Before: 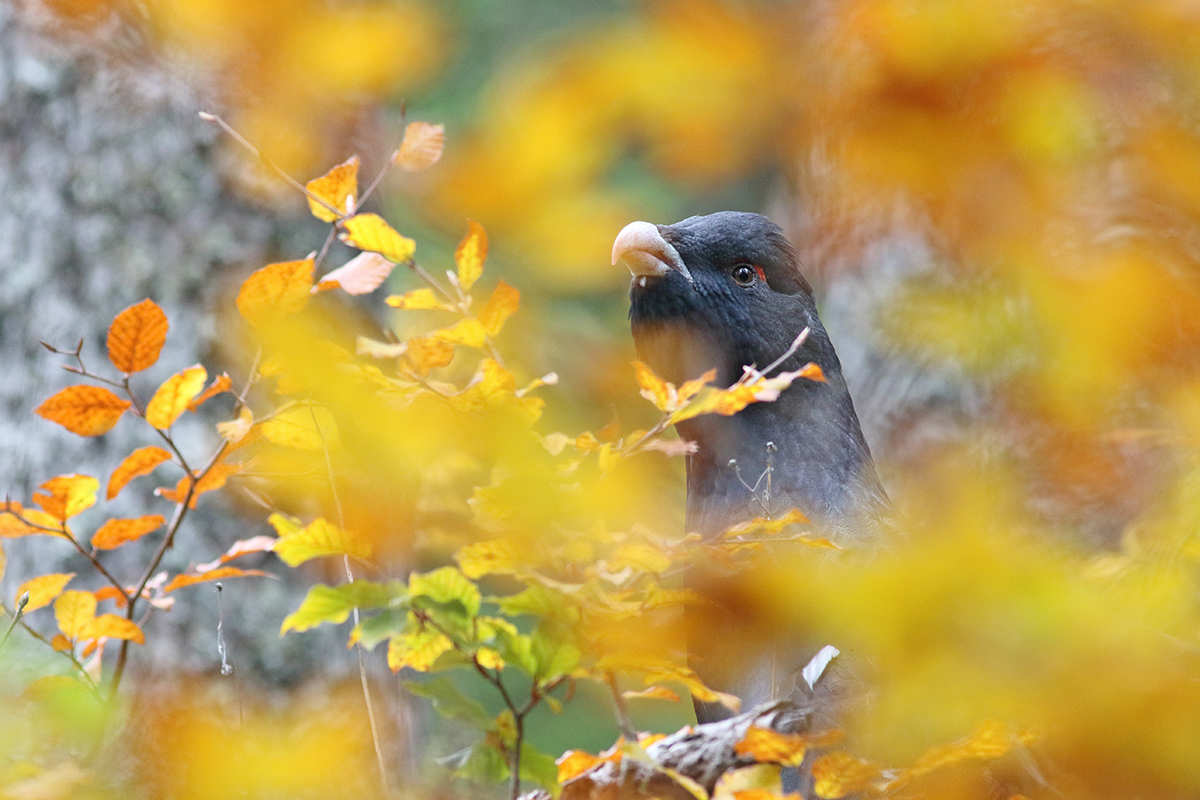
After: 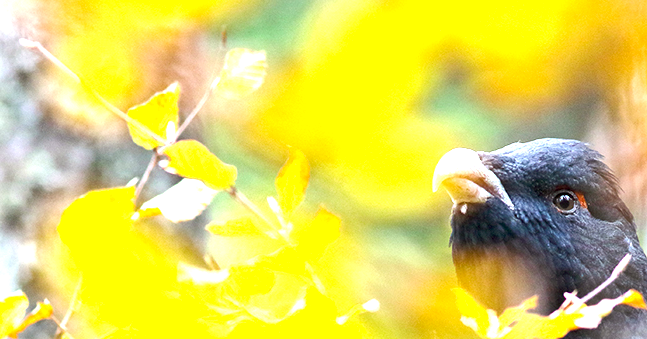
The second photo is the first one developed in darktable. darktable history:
crop: left 14.946%, top 9.135%, right 31.08%, bottom 48.453%
haze removal: strength -0.048, compatibility mode true, adaptive false
color zones: curves: ch1 [(0.113, 0.438) (0.75, 0.5)]; ch2 [(0.12, 0.526) (0.75, 0.5)]
color balance rgb: shadows lift › chroma 2.014%, shadows lift › hue 48.06°, global offset › luminance -0.854%, perceptual saturation grading › global saturation 0.272%, perceptual brilliance grading › global brilliance 30.078%, perceptual brilliance grading › highlights 12.298%, perceptual brilliance grading › mid-tones 24.024%, global vibrance 23.751%
local contrast: mode bilateral grid, contrast 20, coarseness 49, detail 120%, midtone range 0.2
